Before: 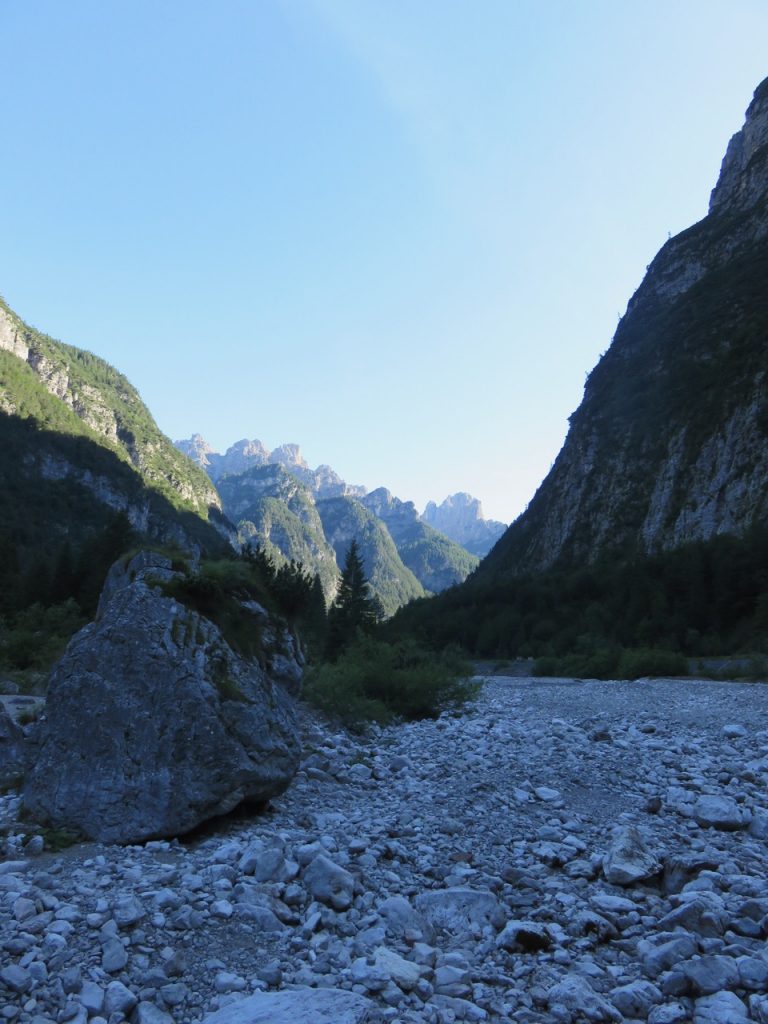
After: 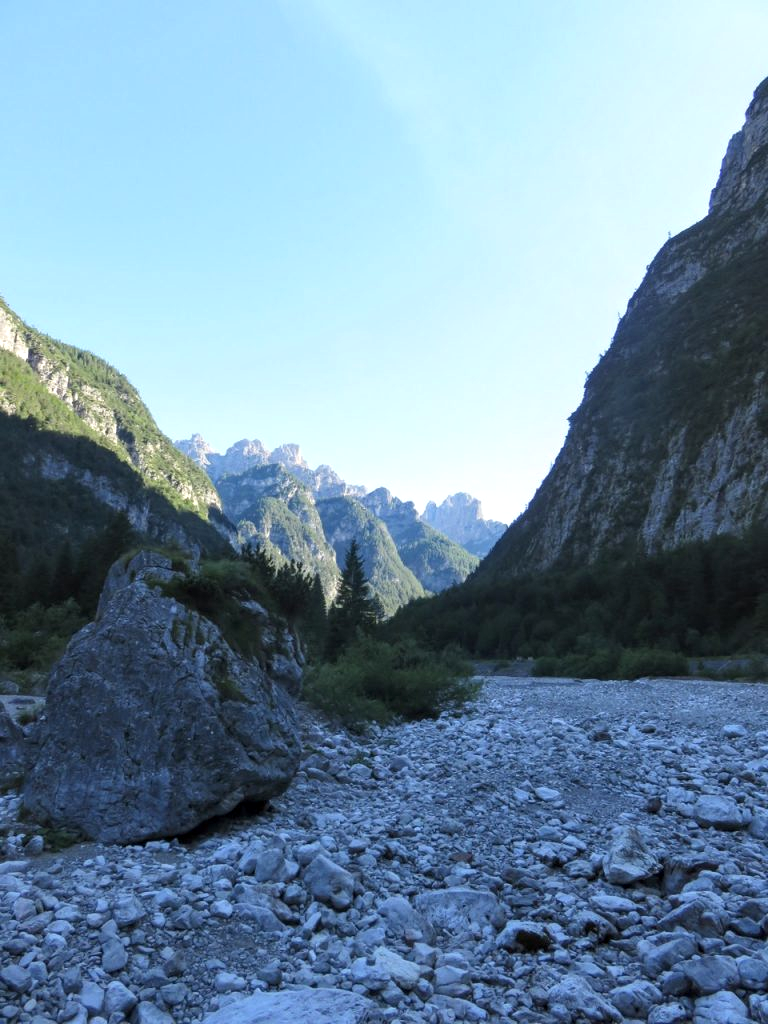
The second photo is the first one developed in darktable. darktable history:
local contrast: on, module defaults
exposure: exposure 0.375 EV, compensate highlight preservation false
